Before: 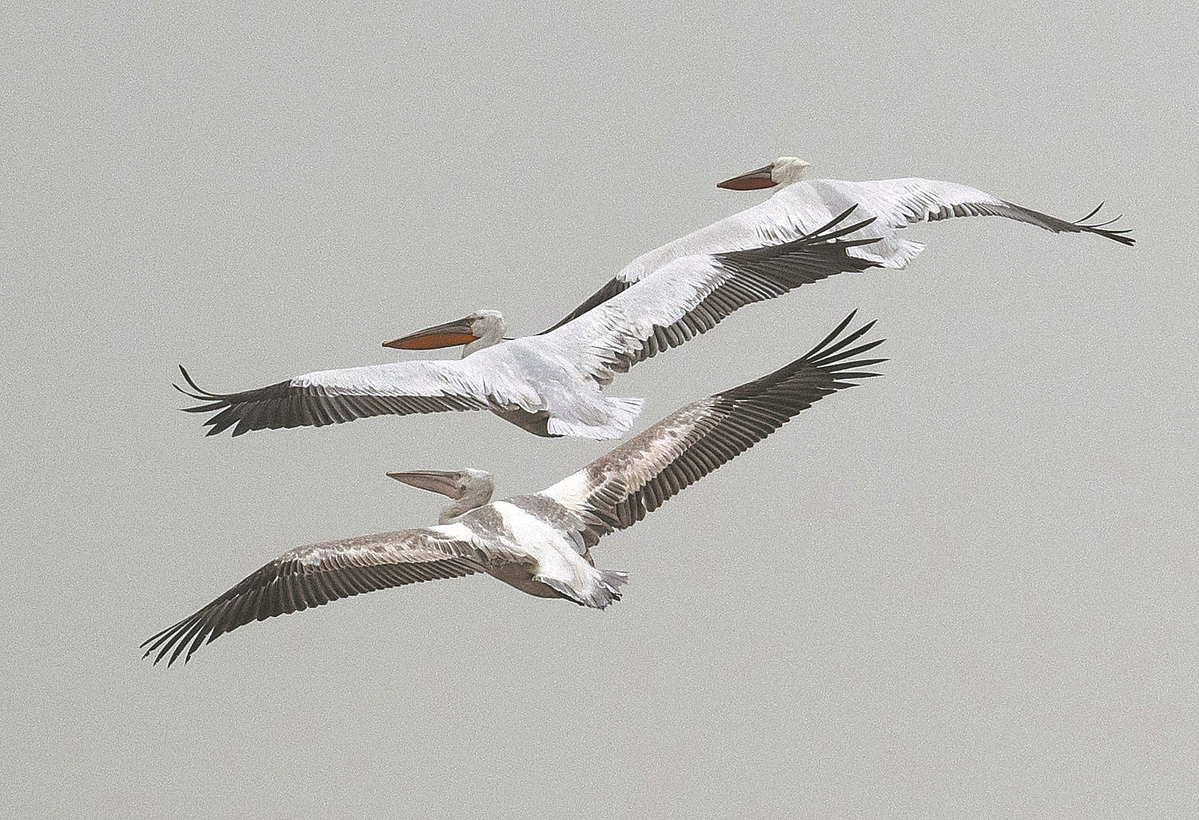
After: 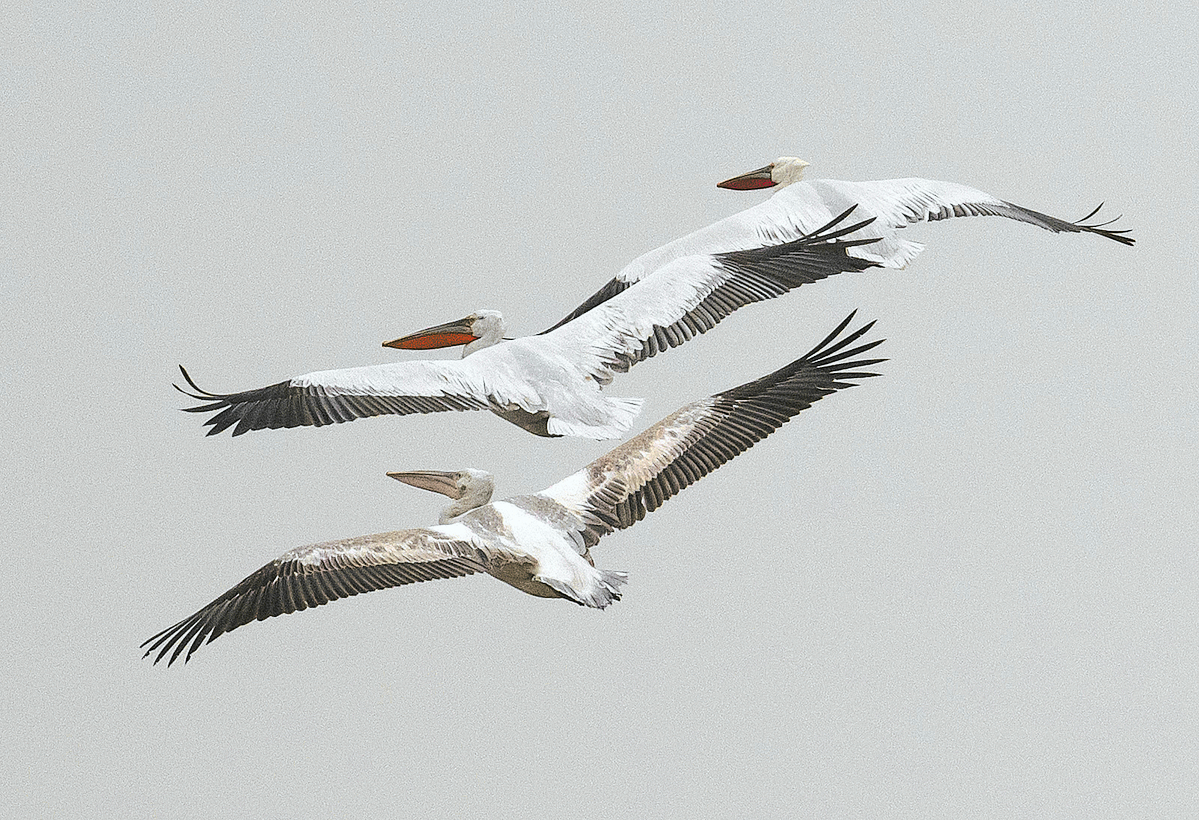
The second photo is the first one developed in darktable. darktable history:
exposure: black level correction 0.01, exposure 0.011 EV, compensate highlight preservation false
color zones: curves: ch1 [(0.29, 0.492) (0.373, 0.185) (0.509, 0.481)]; ch2 [(0.25, 0.462) (0.749, 0.457)], mix 40.67%
tone curve: curves: ch0 [(0, 0) (0.071, 0.06) (0.253, 0.242) (0.437, 0.498) (0.55, 0.644) (0.657, 0.749) (0.823, 0.876) (1, 0.99)]; ch1 [(0, 0) (0.346, 0.307) (0.408, 0.369) (0.453, 0.457) (0.476, 0.489) (0.502, 0.493) (0.521, 0.515) (0.537, 0.531) (0.612, 0.641) (0.676, 0.728) (1, 1)]; ch2 [(0, 0) (0.346, 0.34) (0.434, 0.46) (0.485, 0.494) (0.5, 0.494) (0.511, 0.504) (0.537, 0.551) (0.579, 0.599) (0.625, 0.686) (1, 1)], color space Lab, independent channels, preserve colors none
